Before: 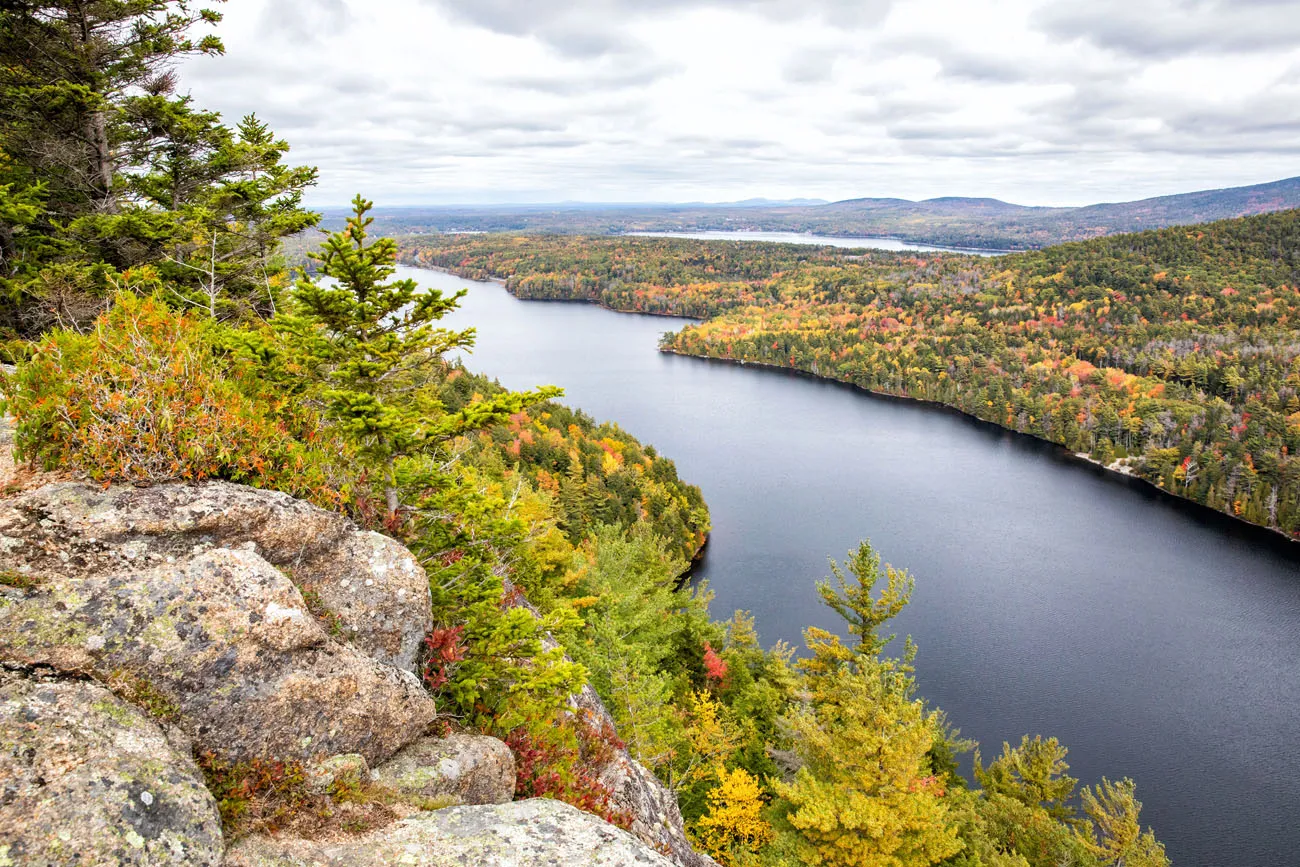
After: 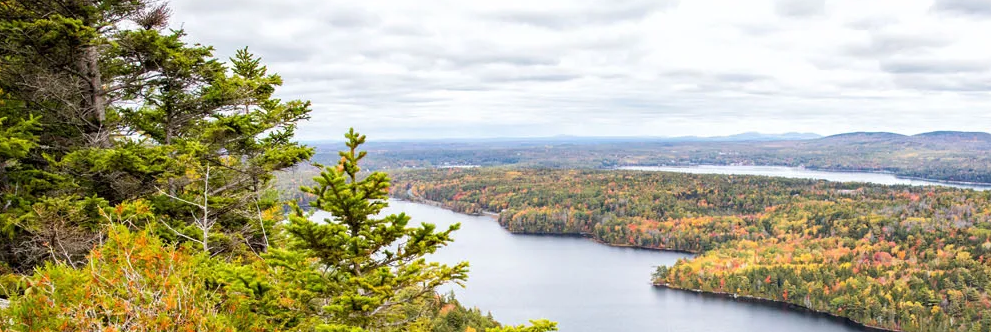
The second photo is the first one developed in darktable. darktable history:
crop: left 0.562%, top 7.627%, right 23.176%, bottom 53.986%
